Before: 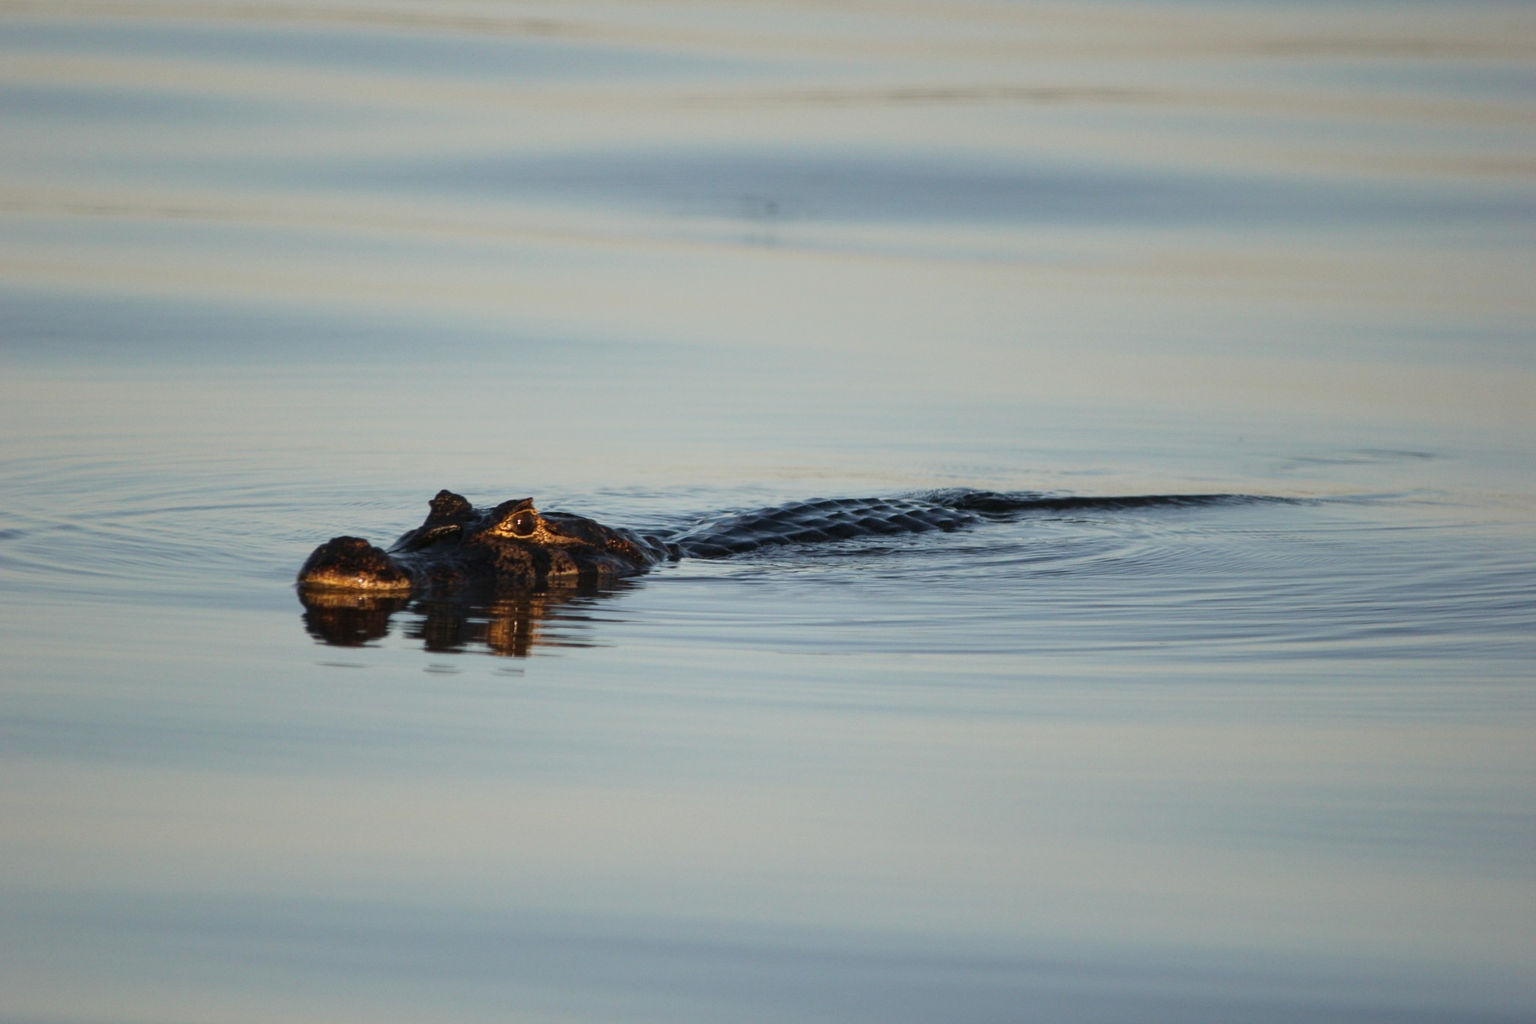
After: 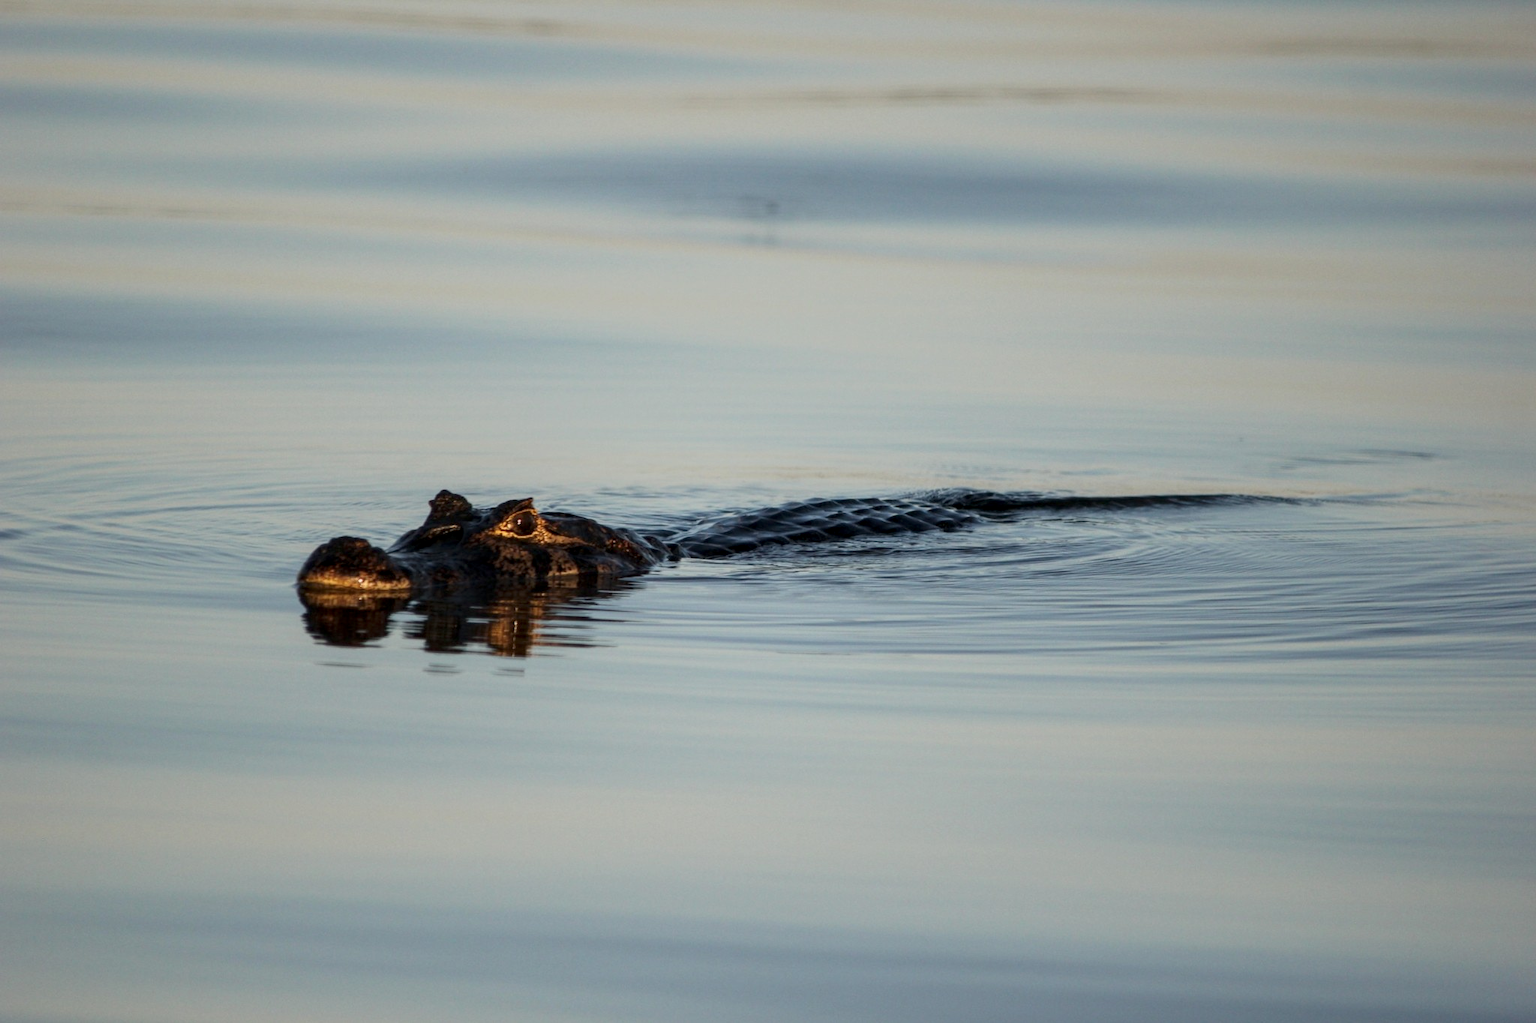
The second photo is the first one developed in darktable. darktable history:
local contrast: shadows 94%
exposure: exposure -0.01 EV, compensate highlight preservation false
